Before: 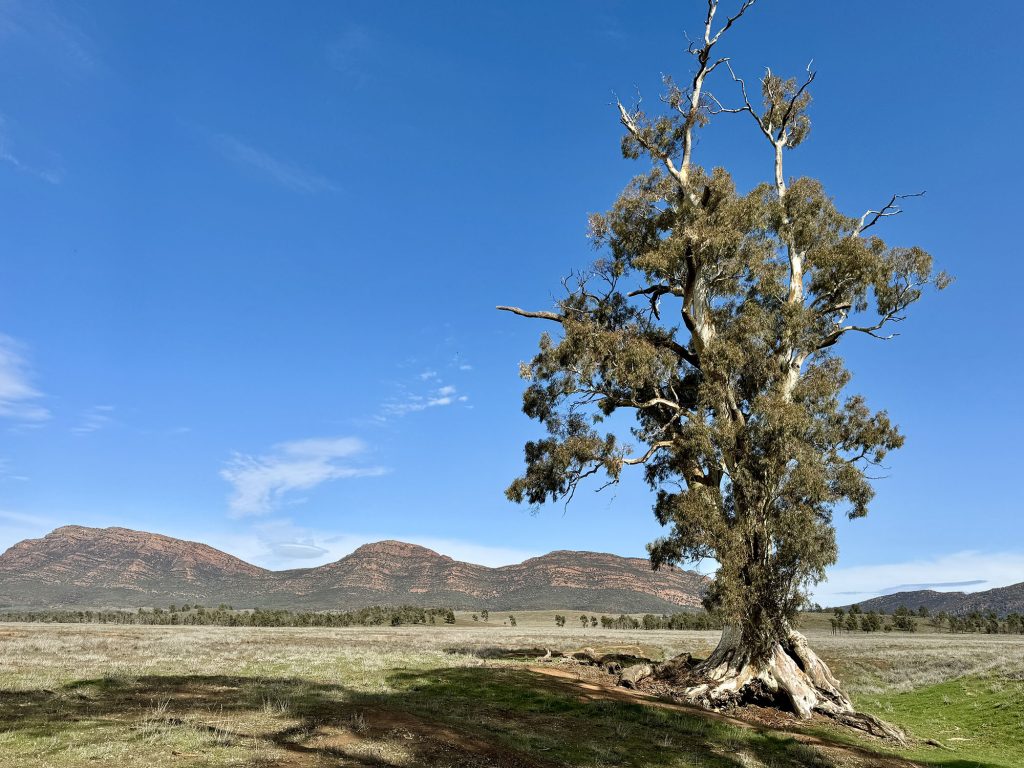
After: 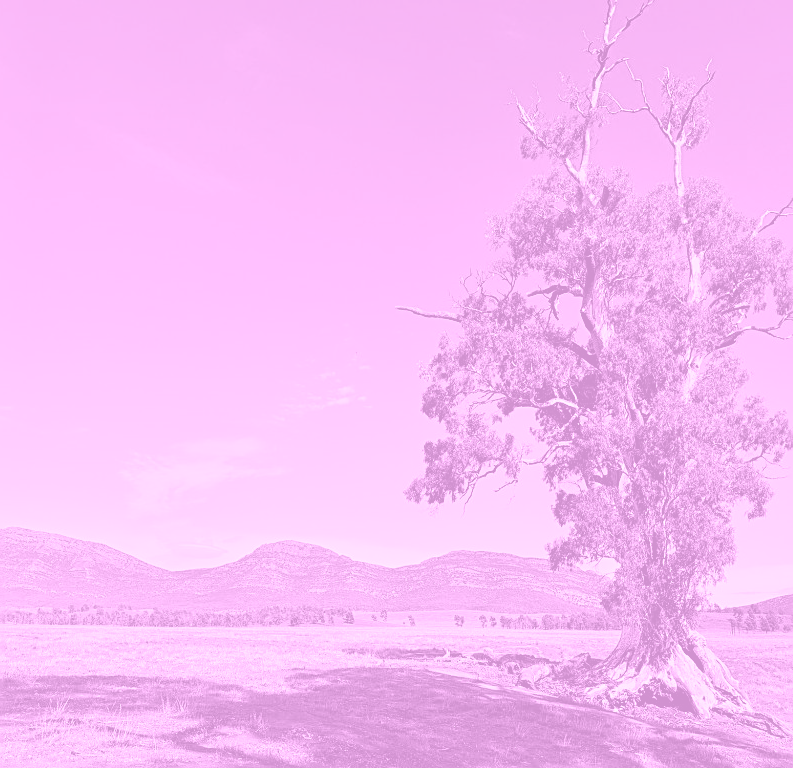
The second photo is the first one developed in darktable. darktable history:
contrast brightness saturation: contrast 0.1, saturation -0.36
crop: left 9.88%, right 12.664%
colorize: hue 331.2°, saturation 75%, source mix 30.28%, lightness 70.52%, version 1
sharpen: amount 0.575
